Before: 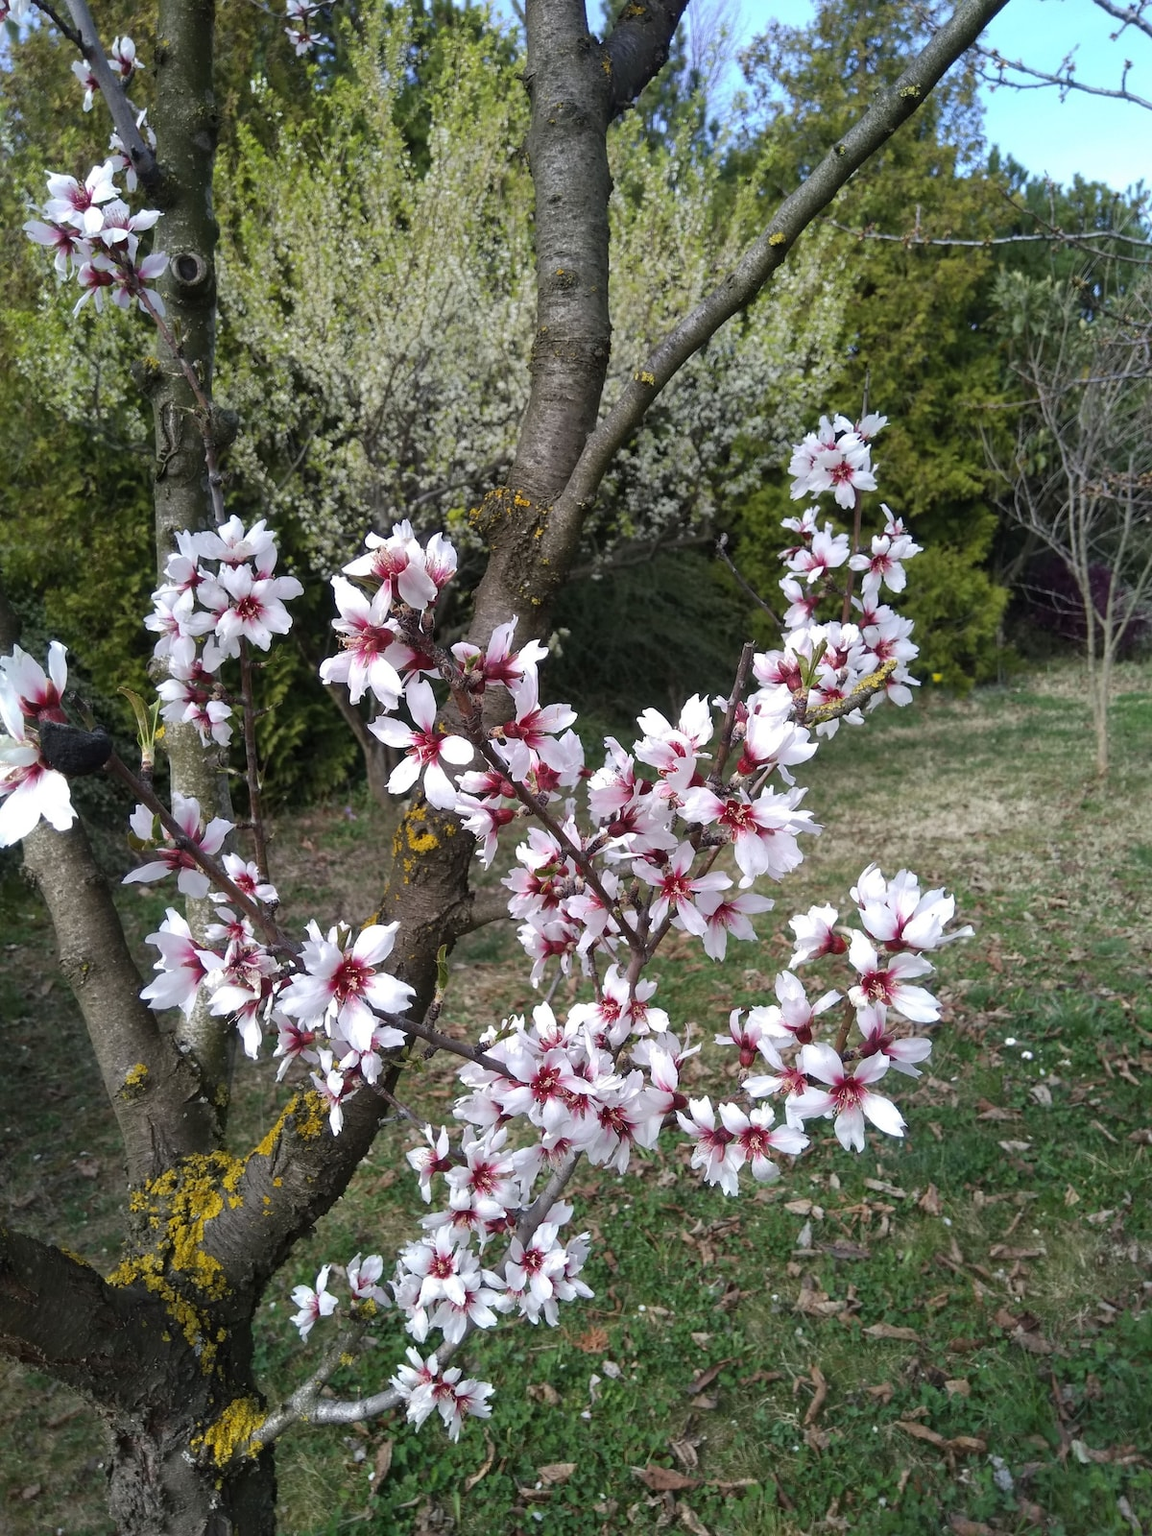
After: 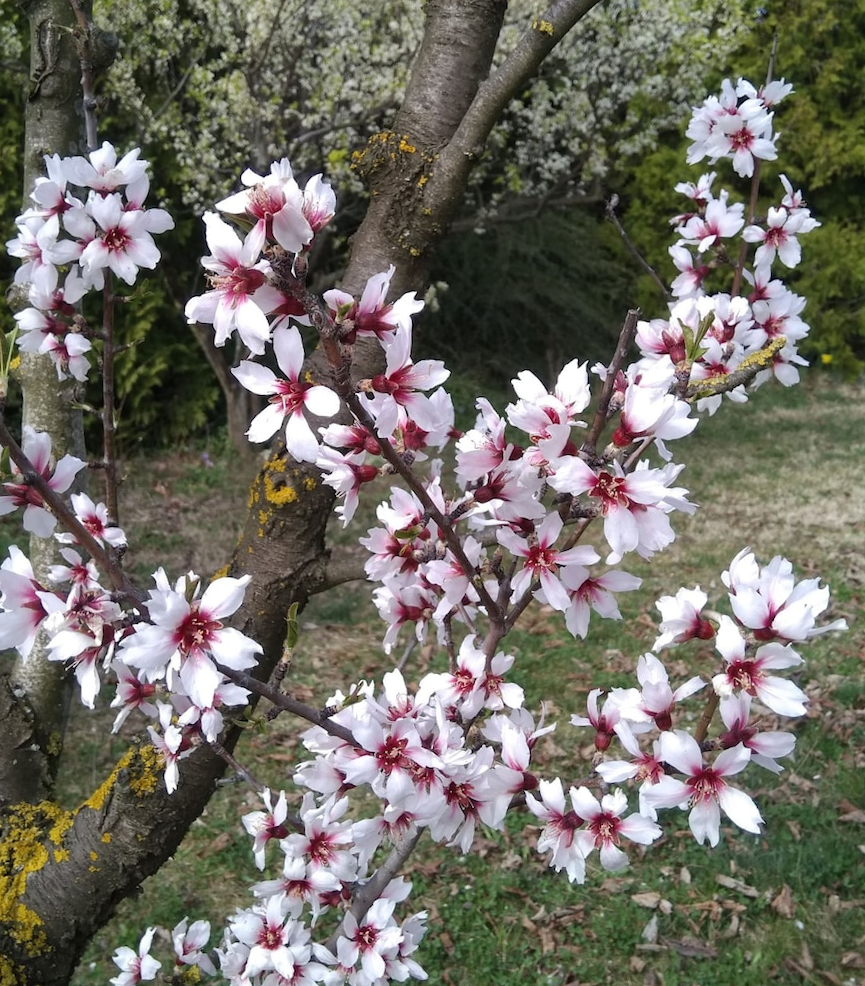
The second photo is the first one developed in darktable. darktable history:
crop and rotate: angle -3.79°, left 9.766%, top 21.008%, right 11.941%, bottom 12.018%
